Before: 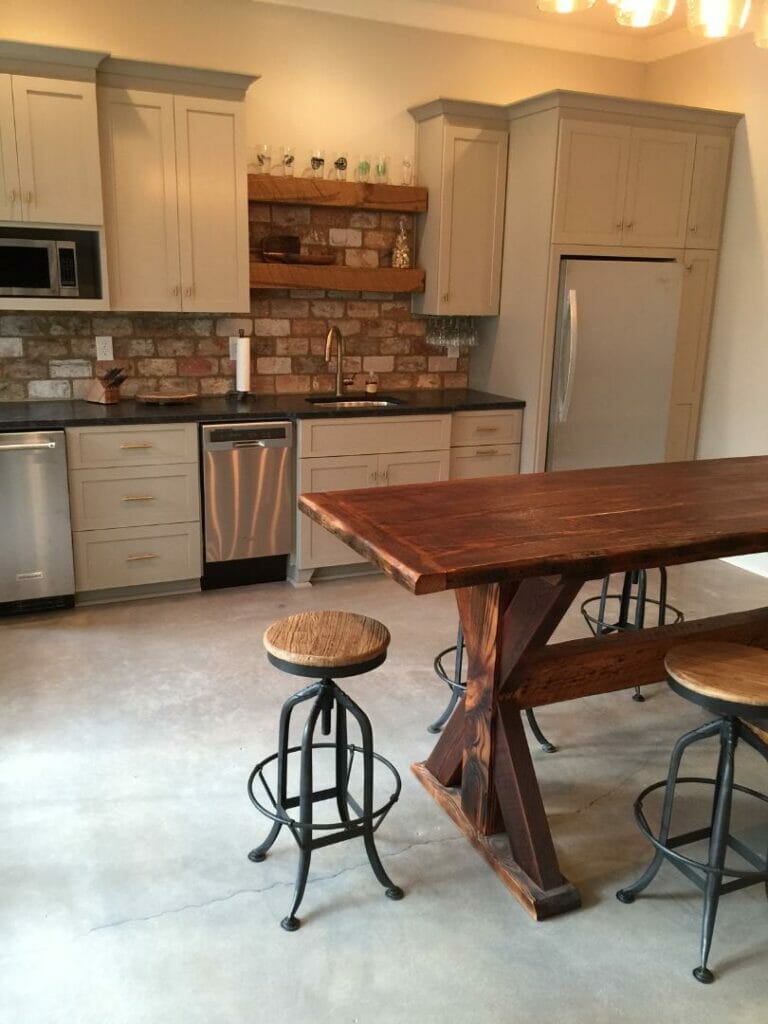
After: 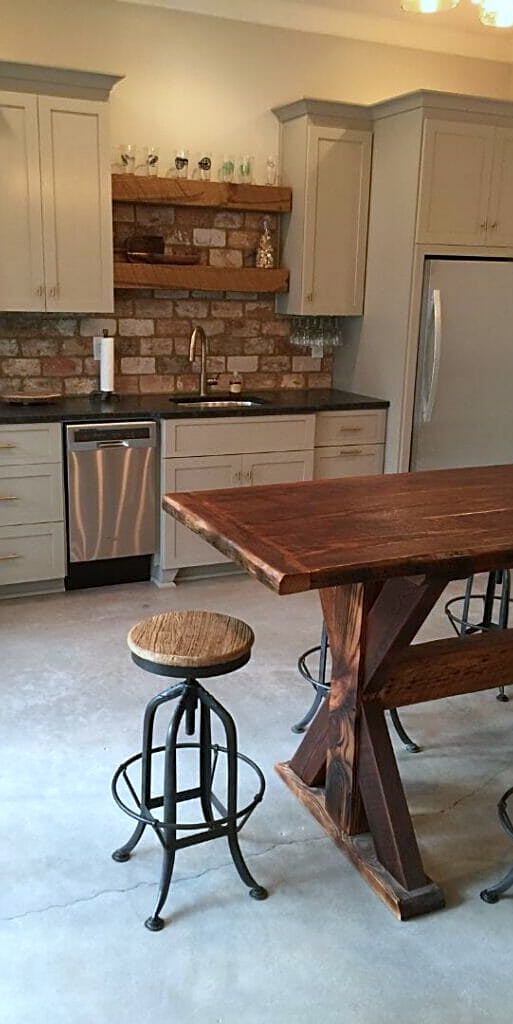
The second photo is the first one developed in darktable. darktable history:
crop and rotate: left 17.732%, right 15.423%
color calibration: illuminant same as pipeline (D50), adaptation none (bypass), gamut compression 1.72
sharpen: on, module defaults
white balance: red 0.924, blue 1.095
